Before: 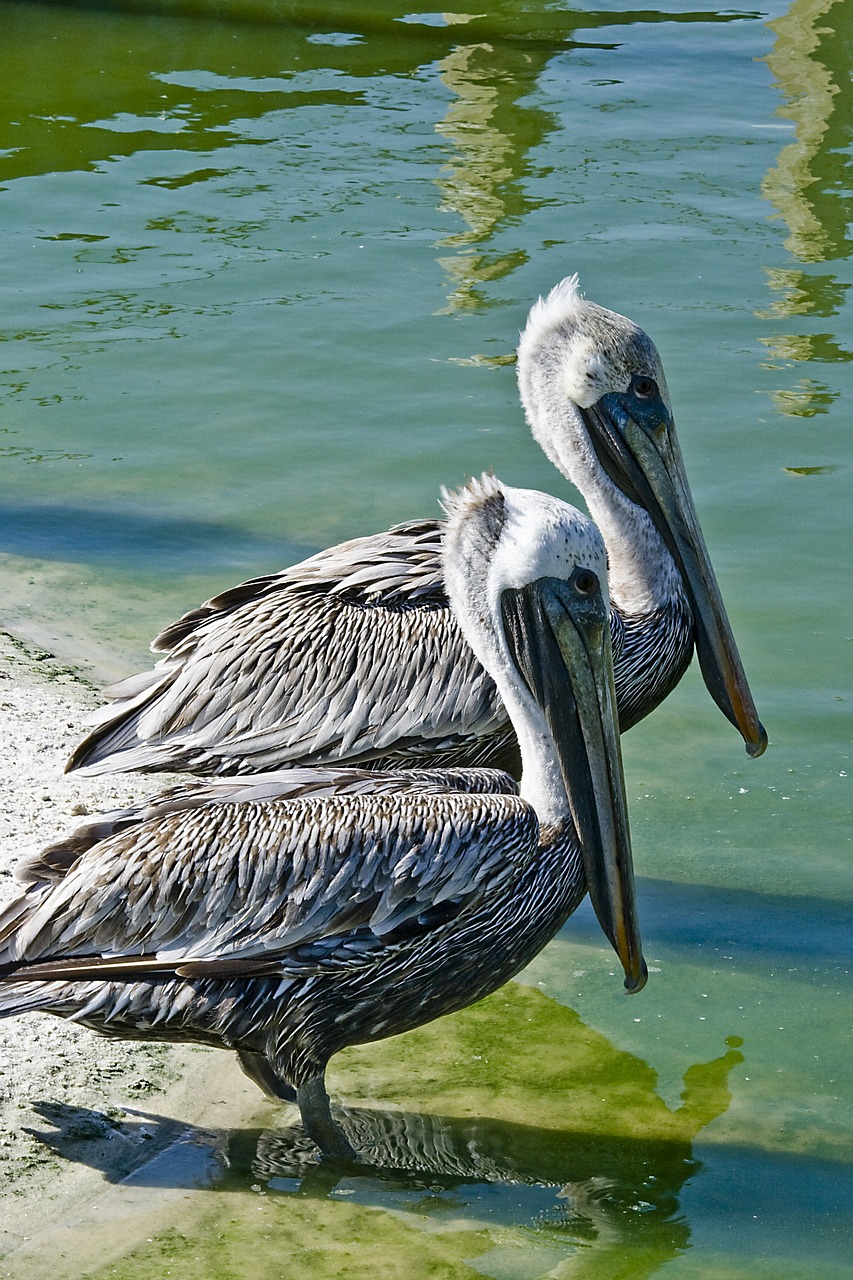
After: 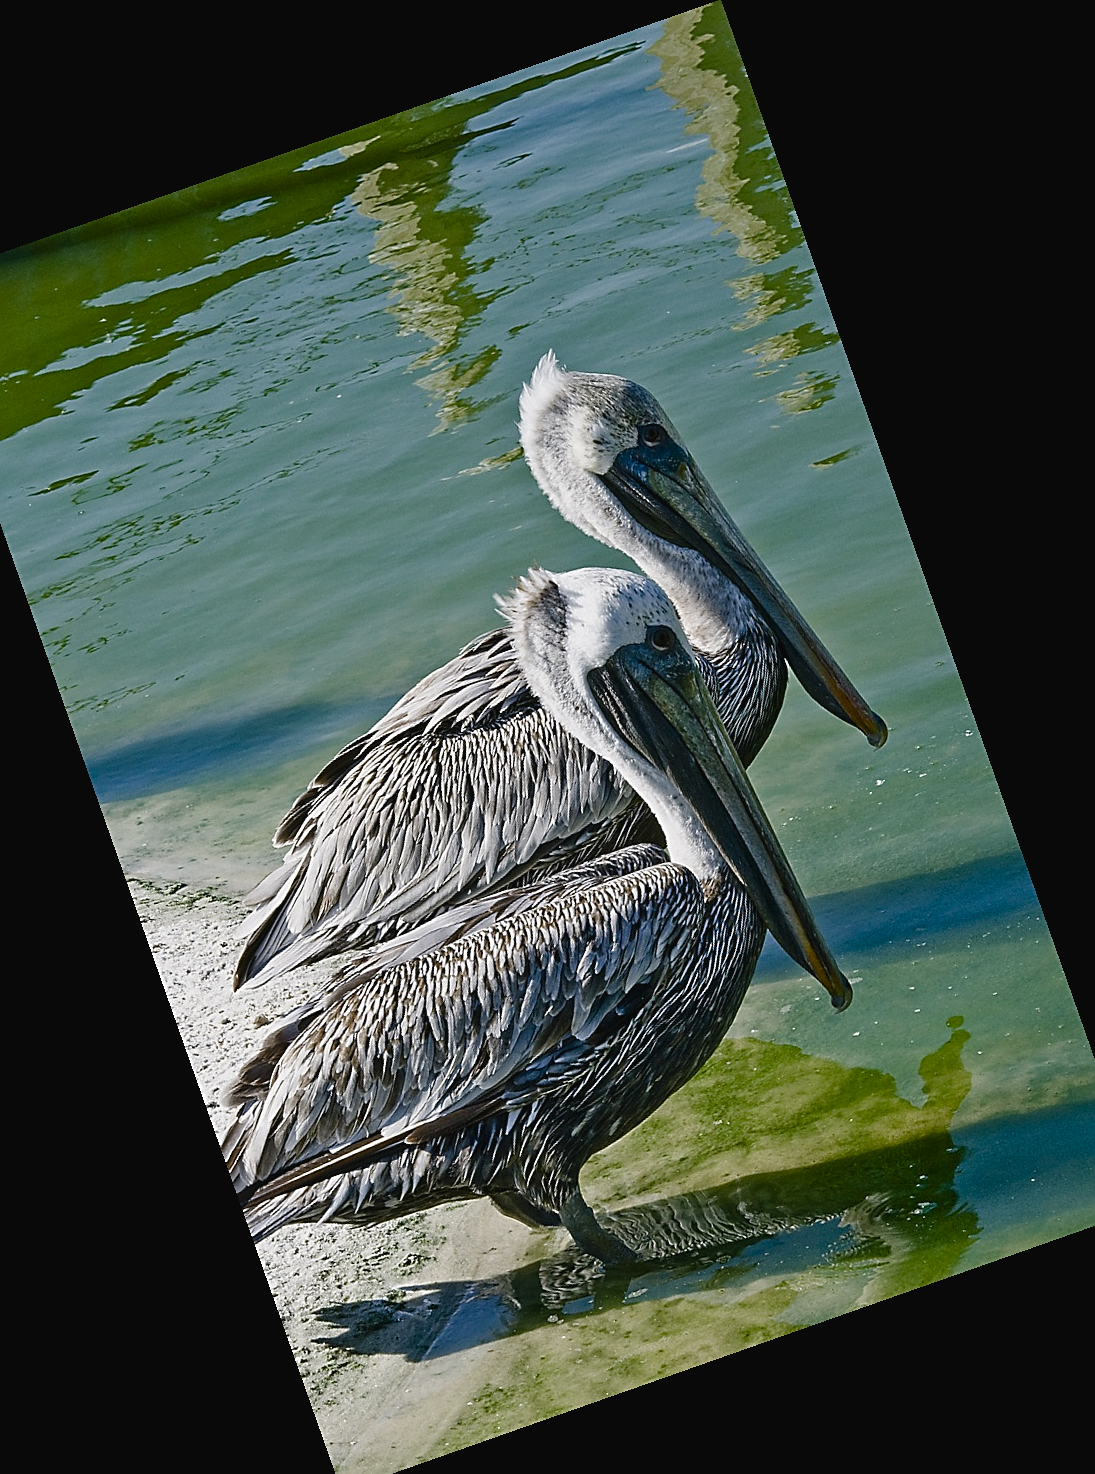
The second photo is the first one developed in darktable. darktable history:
crop and rotate: angle 19.43°, left 6.812%, right 4.125%, bottom 1.087%
color balance rgb: shadows lift › luminance -10%, shadows lift › chroma 1%, shadows lift › hue 113°, power › luminance -15%, highlights gain › chroma 0.2%, highlights gain › hue 333°, global offset › luminance 0.5%, perceptual saturation grading › global saturation 20%, perceptual saturation grading › highlights -50%, perceptual saturation grading › shadows 25%, contrast -10%
sharpen: on, module defaults
